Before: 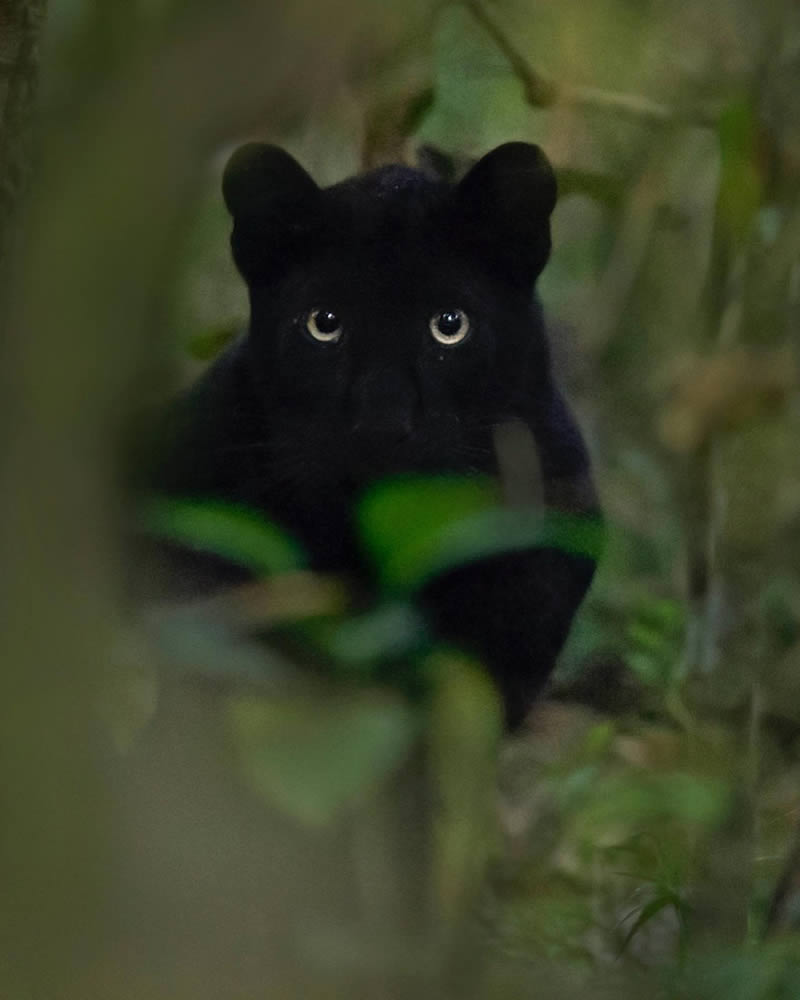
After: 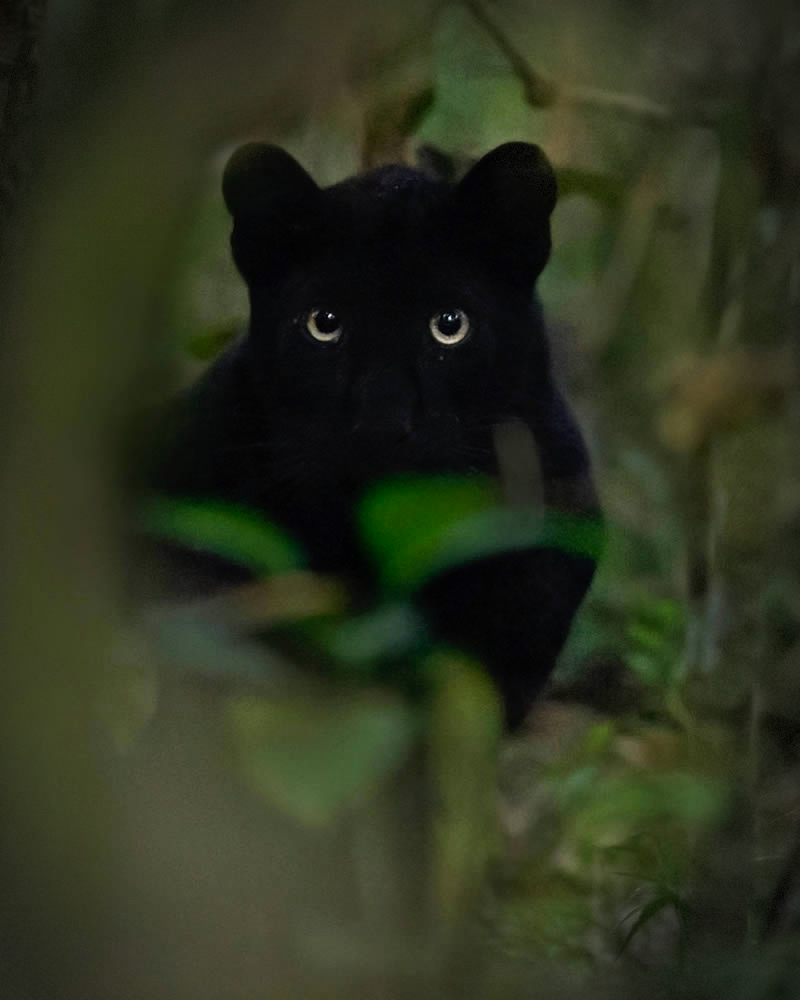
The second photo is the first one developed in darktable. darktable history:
tone curve: curves: ch0 [(0, 0) (0.087, 0.054) (0.281, 0.245) (0.532, 0.514) (0.835, 0.818) (0.994, 0.955)]; ch1 [(0, 0) (0.27, 0.195) (0.406, 0.435) (0.452, 0.474) (0.495, 0.5) (0.514, 0.508) (0.537, 0.556) (0.654, 0.689) (1, 1)]; ch2 [(0, 0) (0.269, 0.299) (0.459, 0.441) (0.498, 0.499) (0.523, 0.52) (0.551, 0.549) (0.633, 0.625) (0.659, 0.681) (0.718, 0.764) (1, 1)], preserve colors none
vignetting: brightness -0.575, center (-0.075, 0.064), automatic ratio true, dithering 8-bit output, unbound false
